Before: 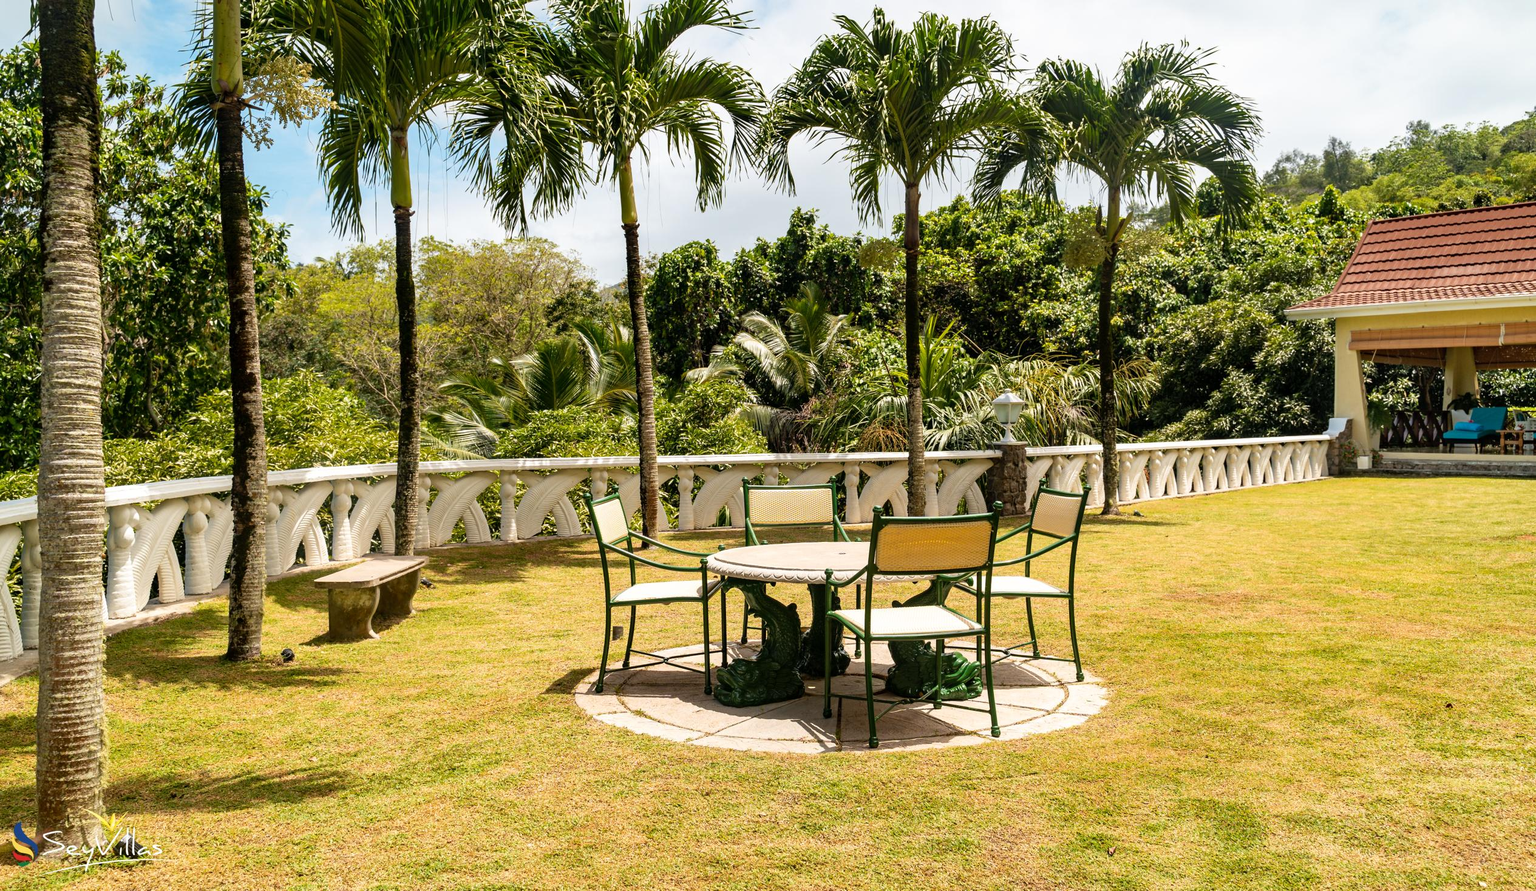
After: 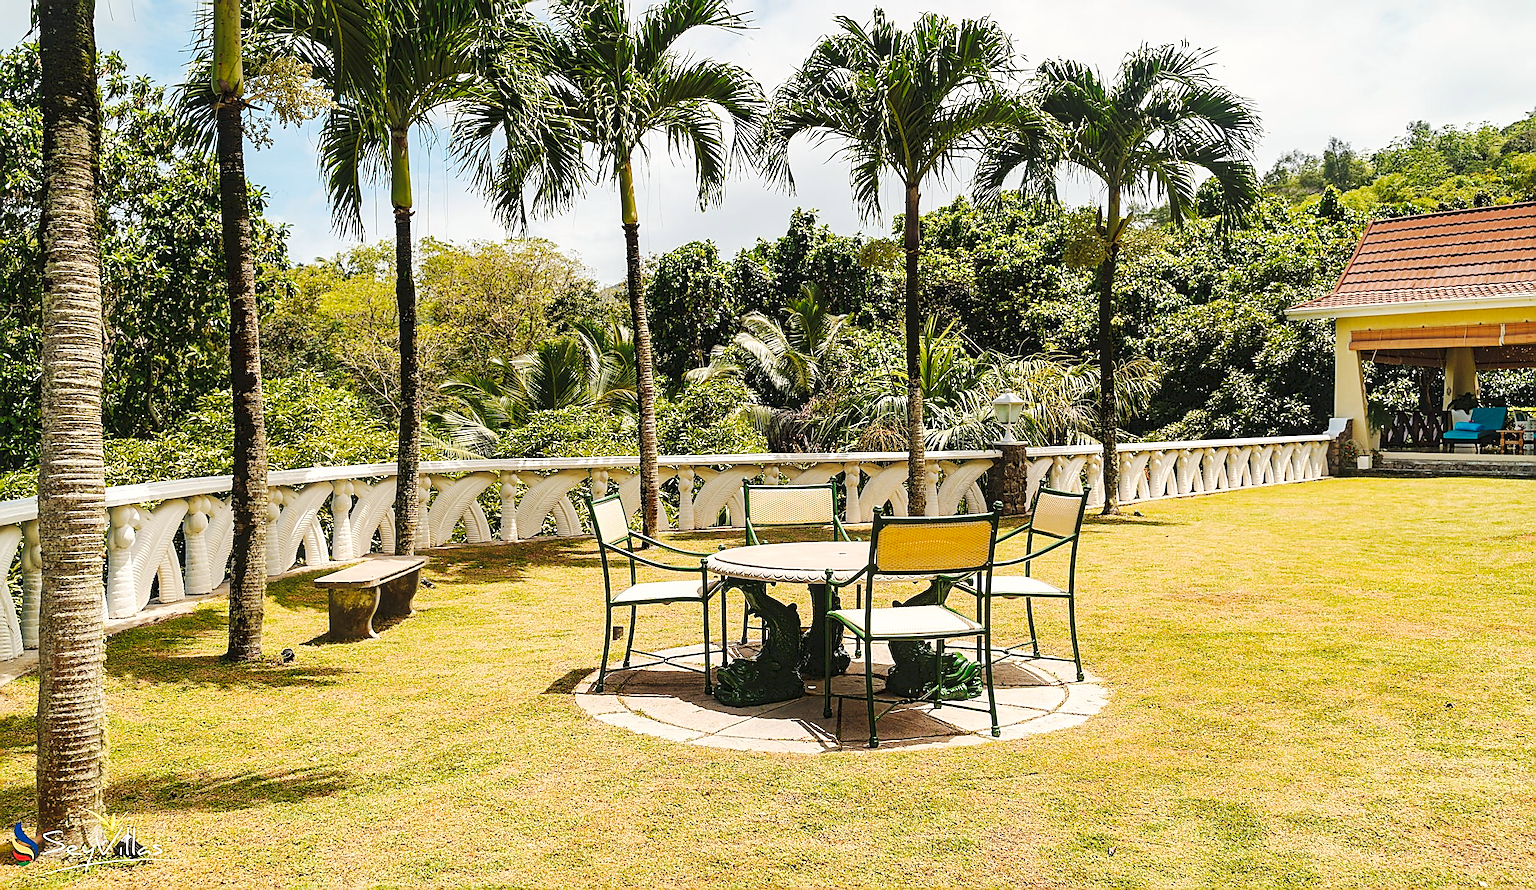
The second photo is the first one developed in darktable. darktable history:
white balance: red 1.009, blue 0.985
sharpen: radius 1.685, amount 1.294
tone curve: curves: ch0 [(0, 0) (0.003, 0.062) (0.011, 0.07) (0.025, 0.083) (0.044, 0.094) (0.069, 0.105) (0.1, 0.117) (0.136, 0.136) (0.177, 0.164) (0.224, 0.201) (0.277, 0.256) (0.335, 0.335) (0.399, 0.424) (0.468, 0.529) (0.543, 0.641) (0.623, 0.725) (0.709, 0.787) (0.801, 0.849) (0.898, 0.917) (1, 1)], preserve colors none
